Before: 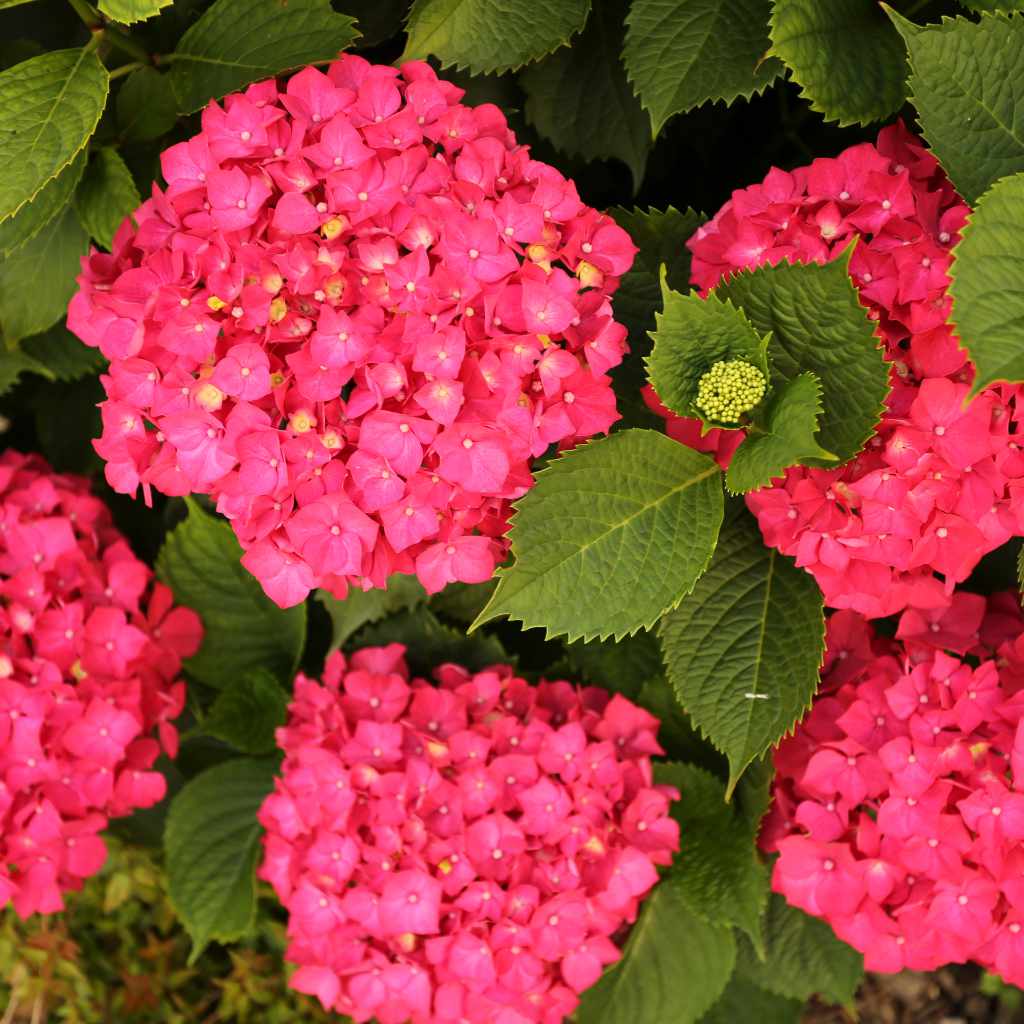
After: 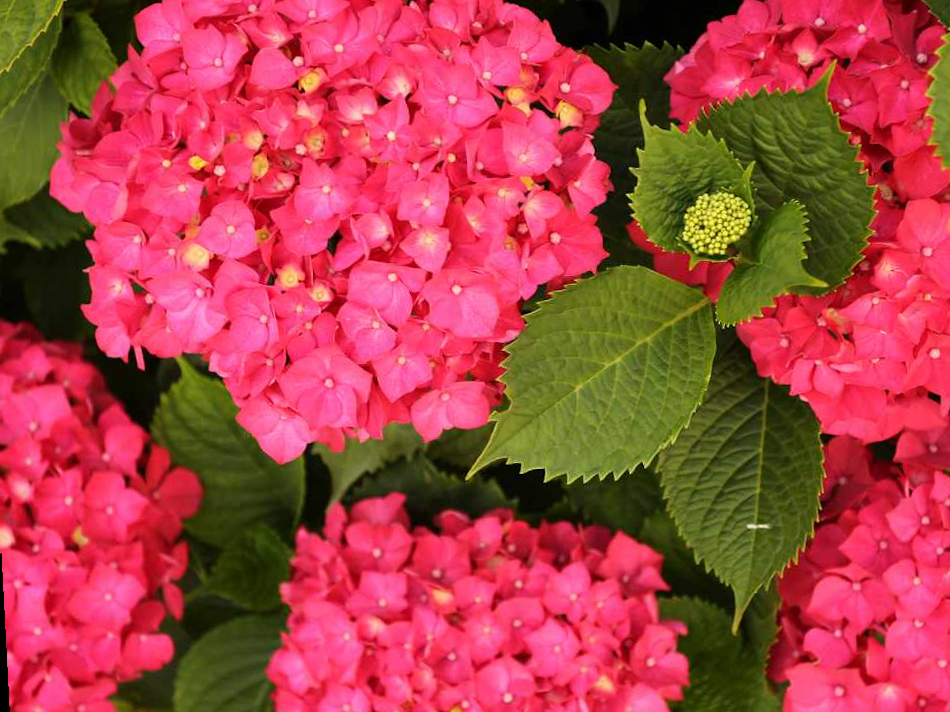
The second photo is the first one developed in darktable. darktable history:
rotate and perspective: rotation -3°, crop left 0.031, crop right 0.968, crop top 0.07, crop bottom 0.93
crop and rotate: angle 0.03°, top 11.643%, right 5.651%, bottom 11.189%
